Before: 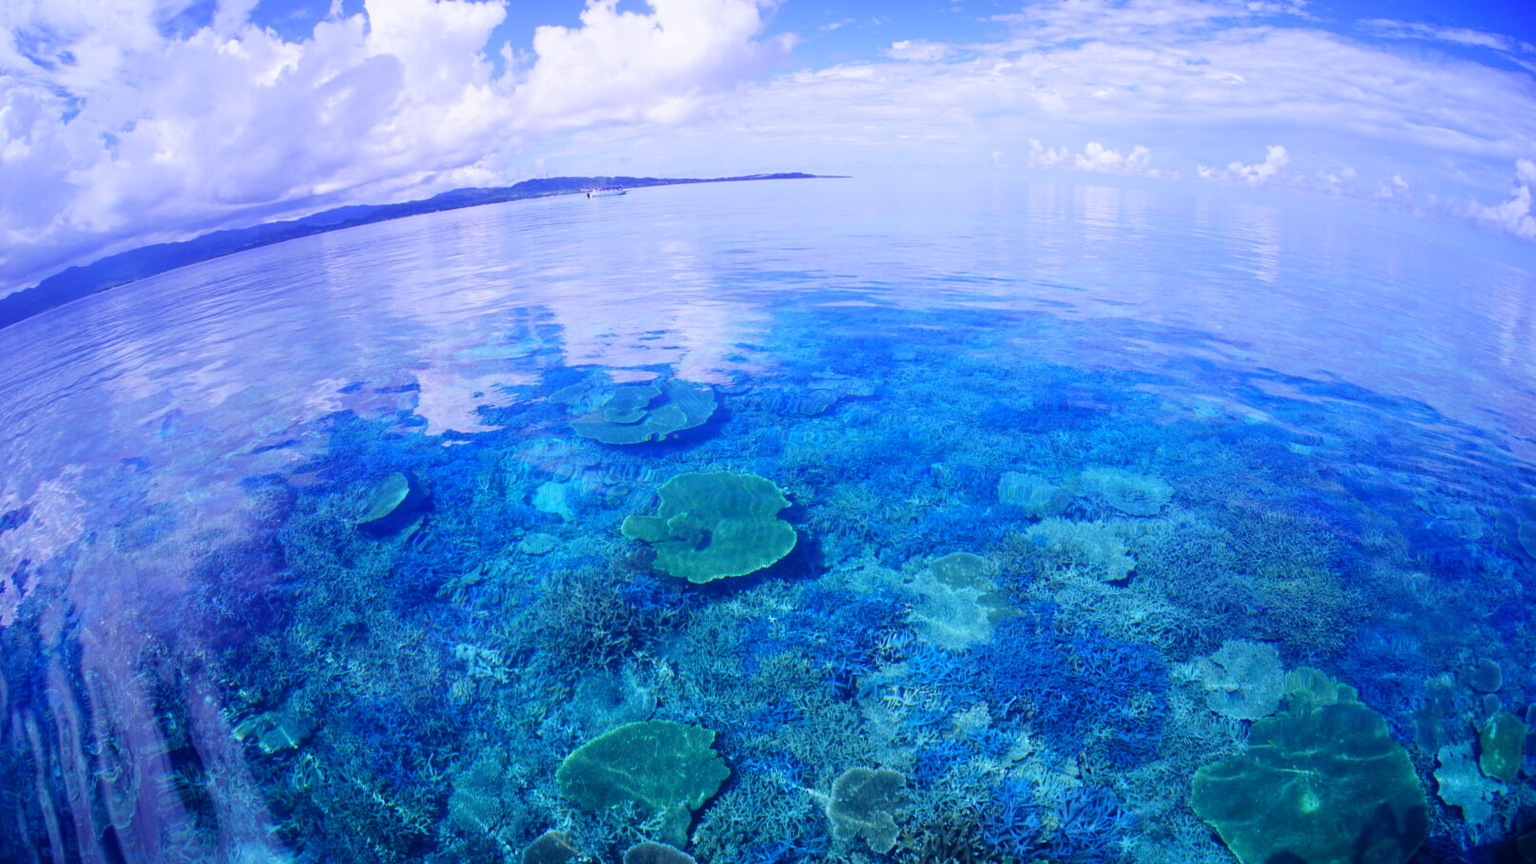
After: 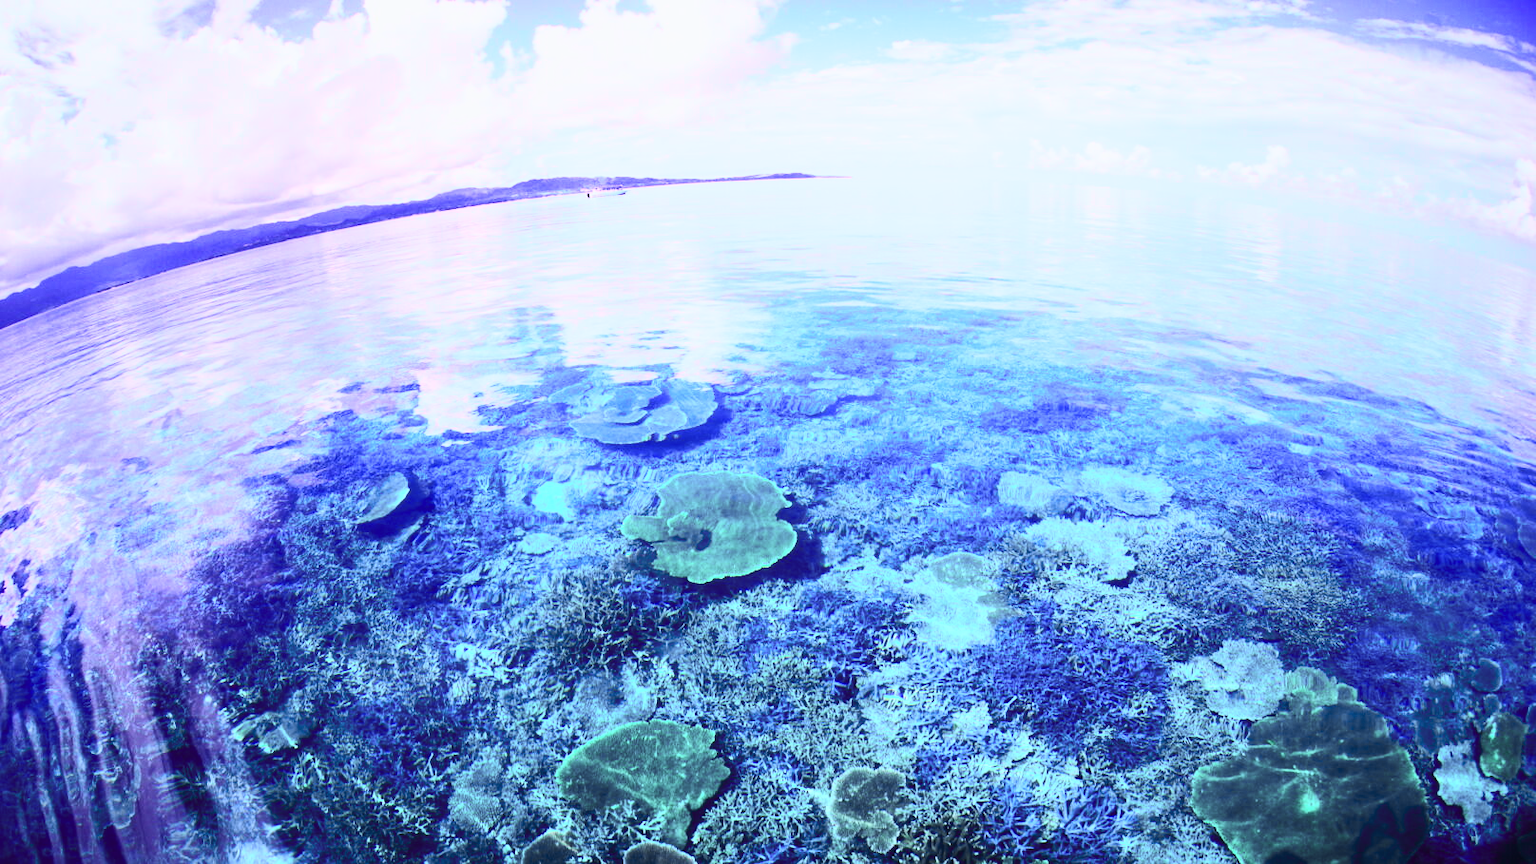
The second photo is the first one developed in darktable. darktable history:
tone curve: curves: ch0 [(0, 0.012) (0.036, 0.035) (0.274, 0.288) (0.504, 0.536) (0.844, 0.84) (1, 0.983)]; ch1 [(0, 0) (0.389, 0.403) (0.462, 0.486) (0.499, 0.498) (0.511, 0.502) (0.536, 0.547) (0.567, 0.588) (0.626, 0.645) (0.749, 0.781) (1, 1)]; ch2 [(0, 0) (0.457, 0.486) (0.5, 0.5) (0.56, 0.551) (0.615, 0.607) (0.704, 0.732) (1, 1)], color space Lab, independent channels, preserve colors none
contrast brightness saturation: contrast 0.62, brightness 0.34, saturation 0.14
exposure: exposure 0.081 EV, compensate highlight preservation false
